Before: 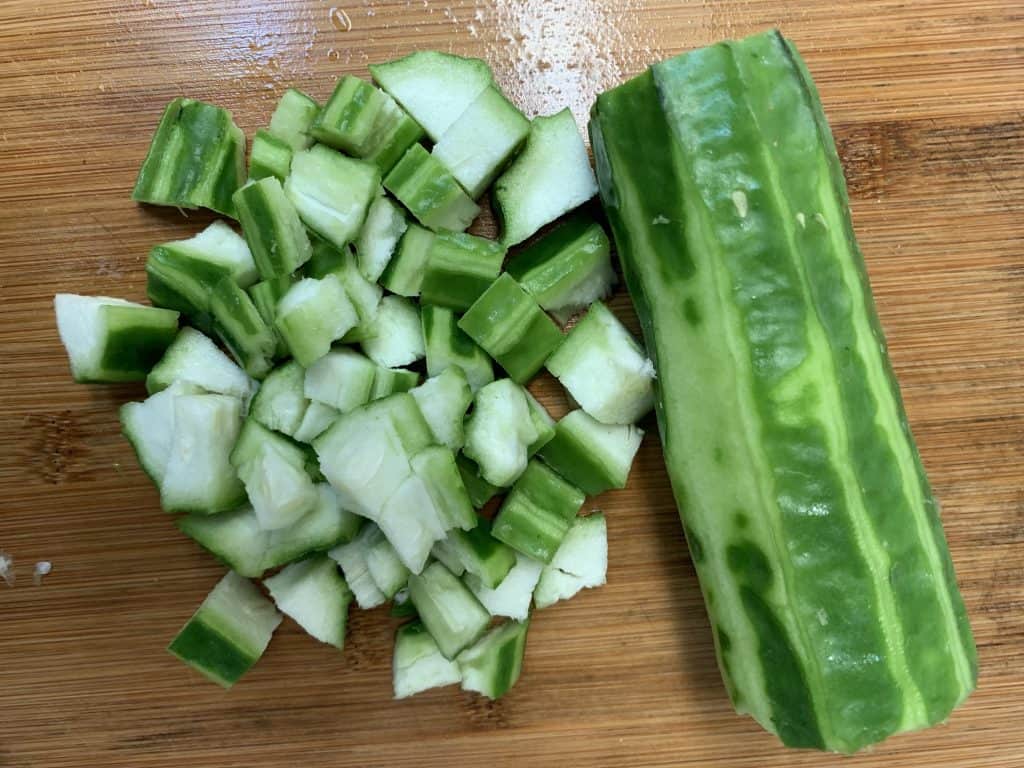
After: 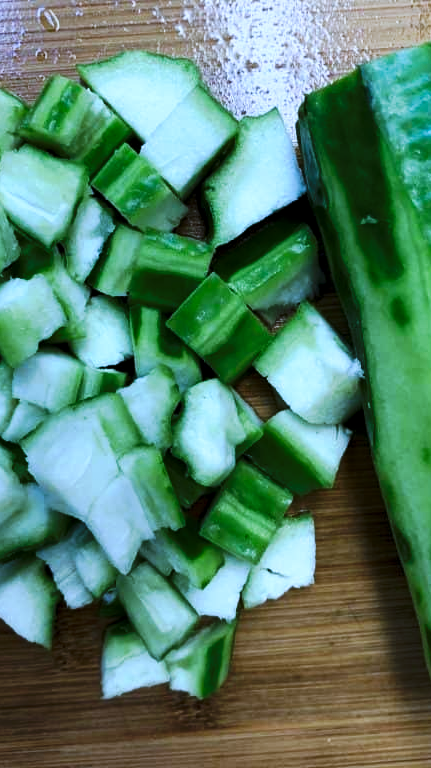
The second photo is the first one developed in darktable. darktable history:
white balance: red 0.871, blue 1.249
rotate and perspective: automatic cropping original format, crop left 0, crop top 0
tone curve: curves: ch0 [(0, 0) (0.003, 0) (0.011, 0) (0.025, 0) (0.044, 0.006) (0.069, 0.024) (0.1, 0.038) (0.136, 0.052) (0.177, 0.08) (0.224, 0.112) (0.277, 0.145) (0.335, 0.206) (0.399, 0.284) (0.468, 0.372) (0.543, 0.477) (0.623, 0.593) (0.709, 0.717) (0.801, 0.815) (0.898, 0.92) (1, 1)], preserve colors none
crop: left 28.583%, right 29.231%
